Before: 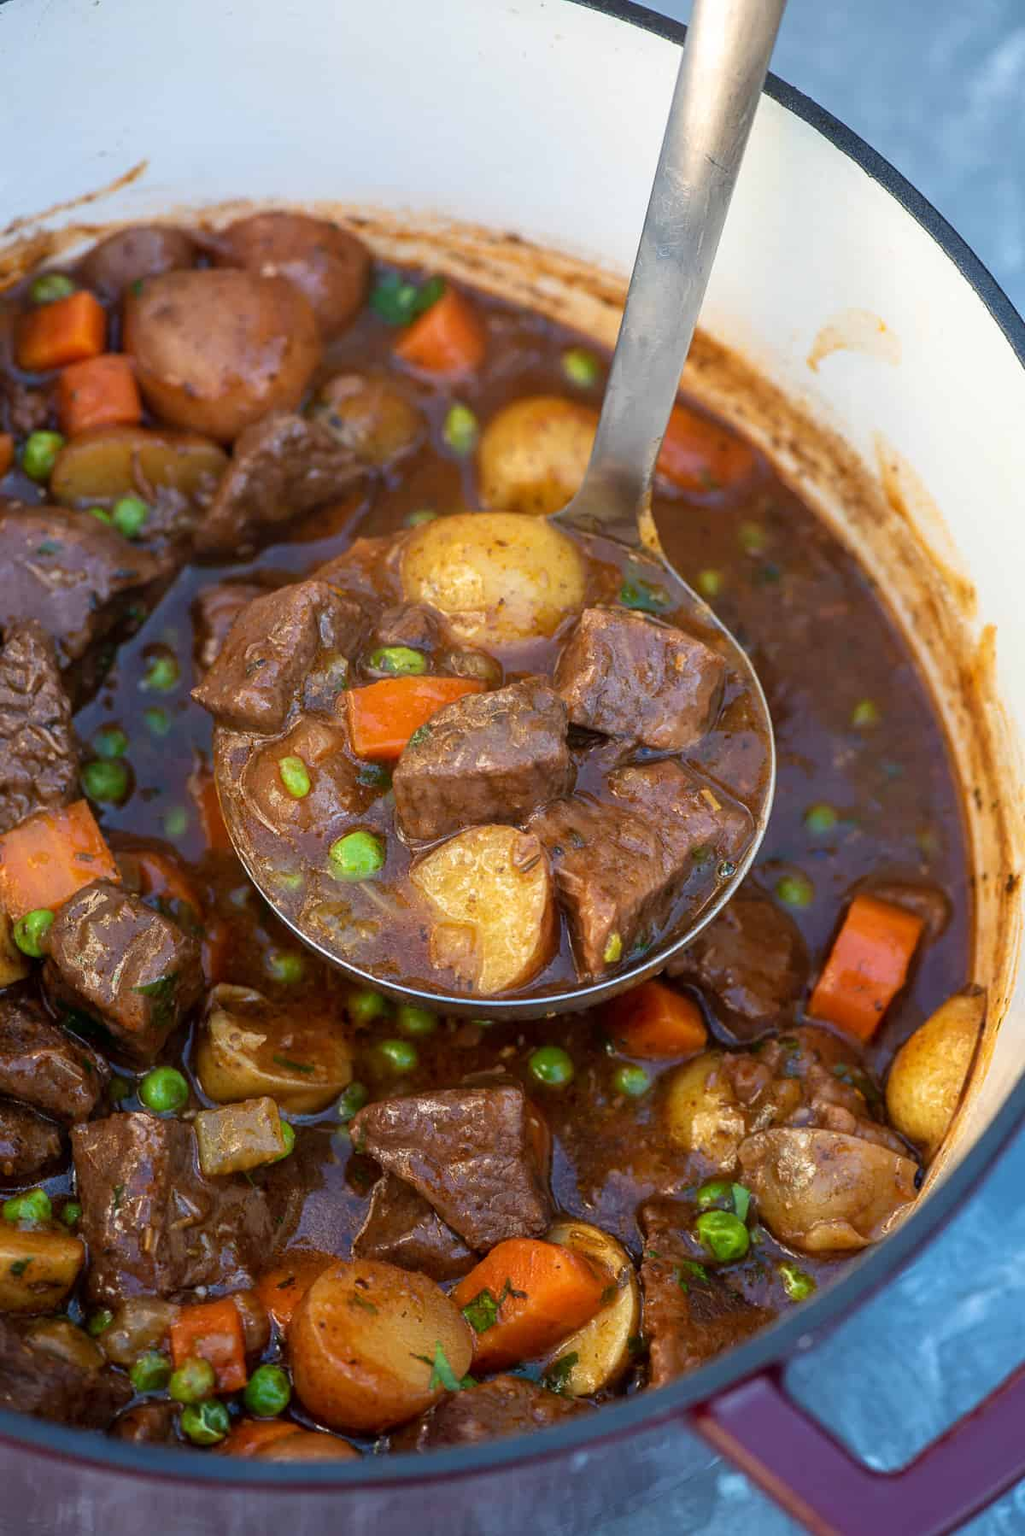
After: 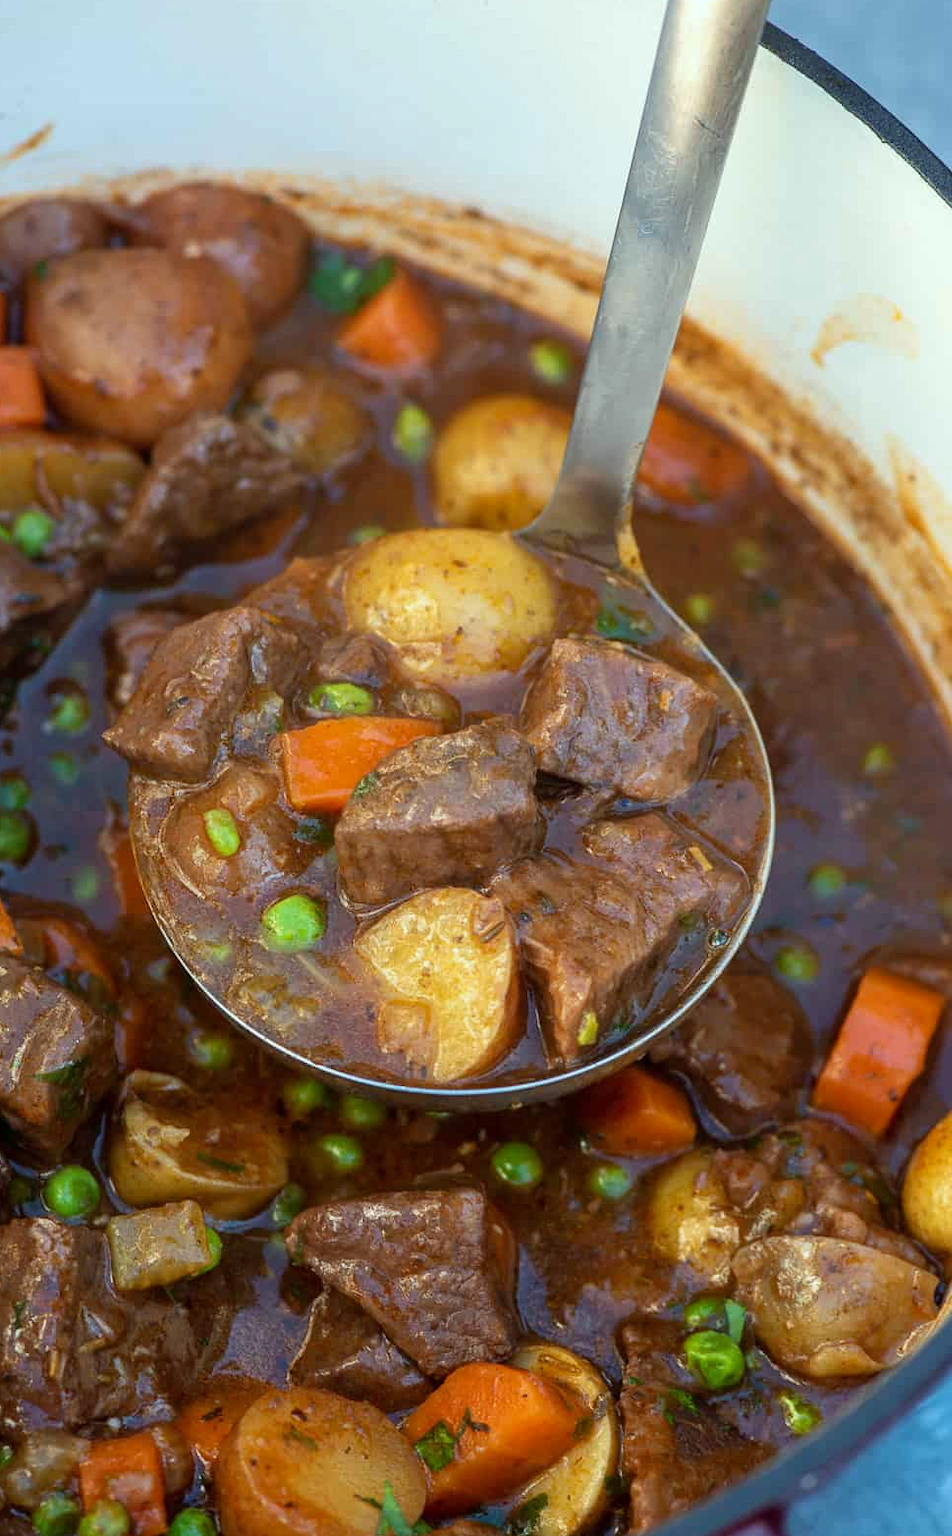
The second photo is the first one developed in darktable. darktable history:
color correction: highlights a* -6.69, highlights b* 0.49
crop: left 9.929%, top 3.475%, right 9.188%, bottom 9.529%
